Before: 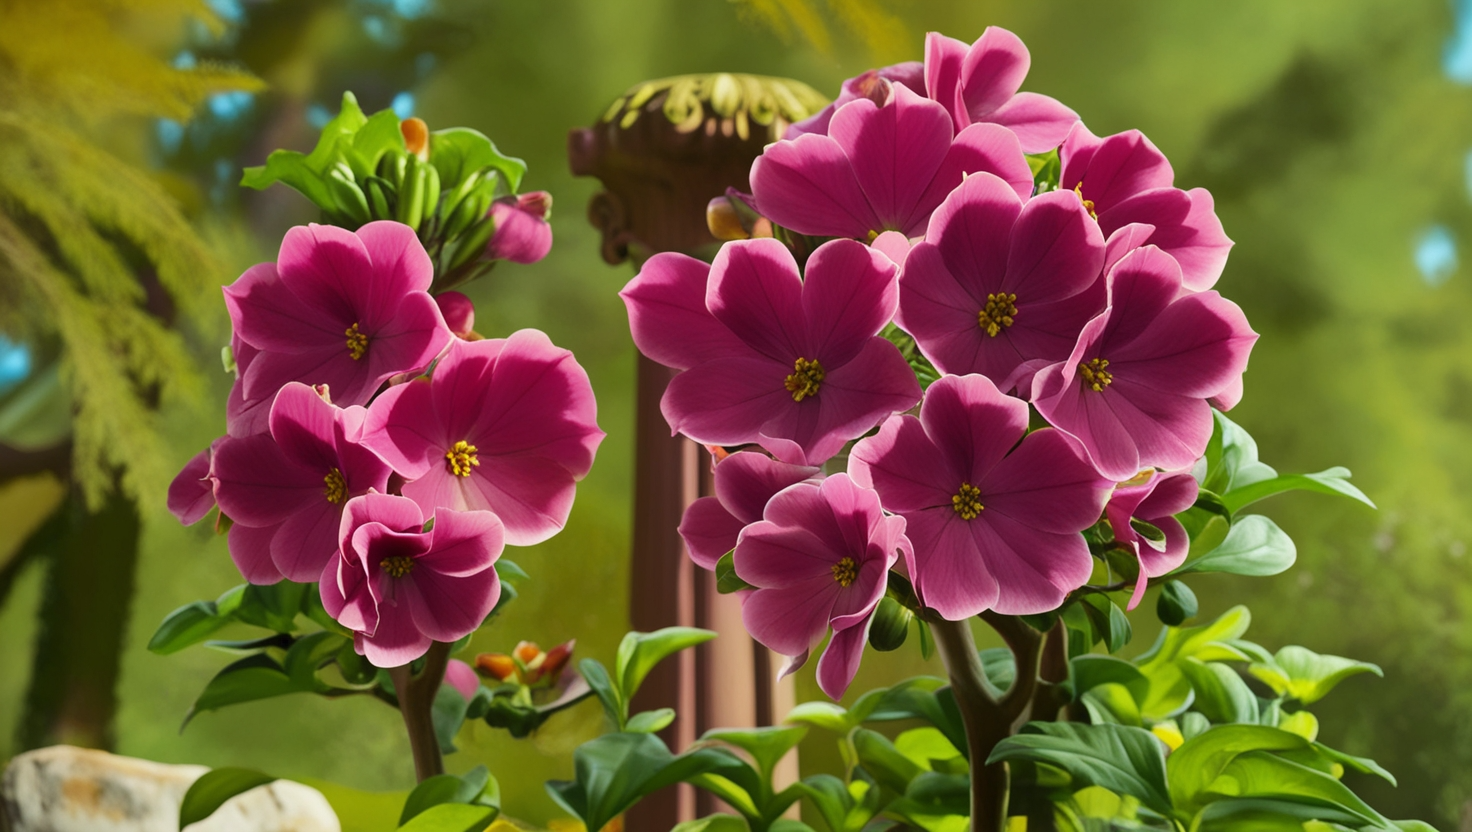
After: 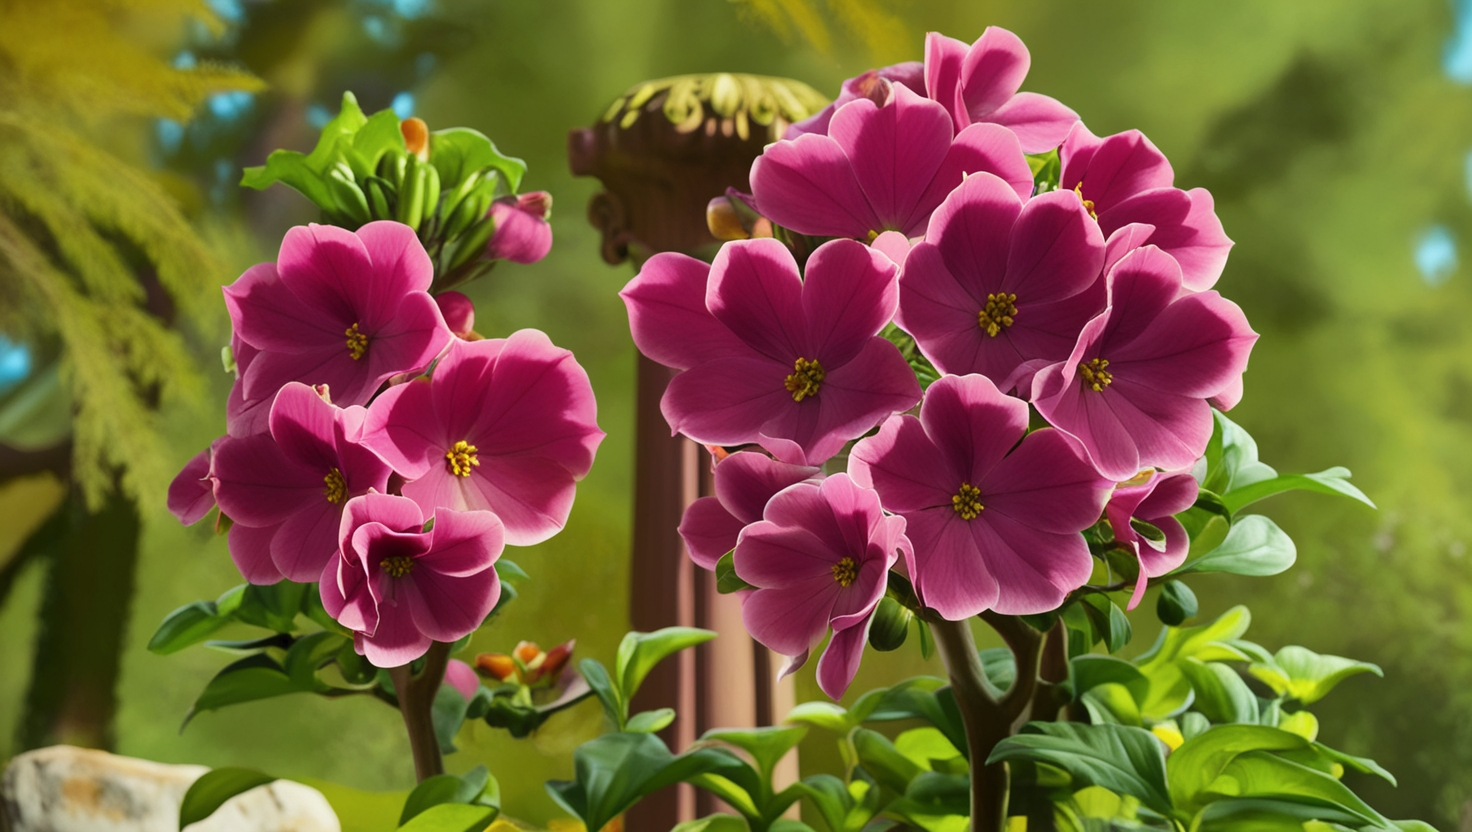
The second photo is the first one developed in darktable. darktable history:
color zones: curves: ch0 [(0, 0.444) (0.143, 0.442) (0.286, 0.441) (0.429, 0.441) (0.571, 0.441) (0.714, 0.441) (0.857, 0.442) (1, 0.444)], mix -120.36%
